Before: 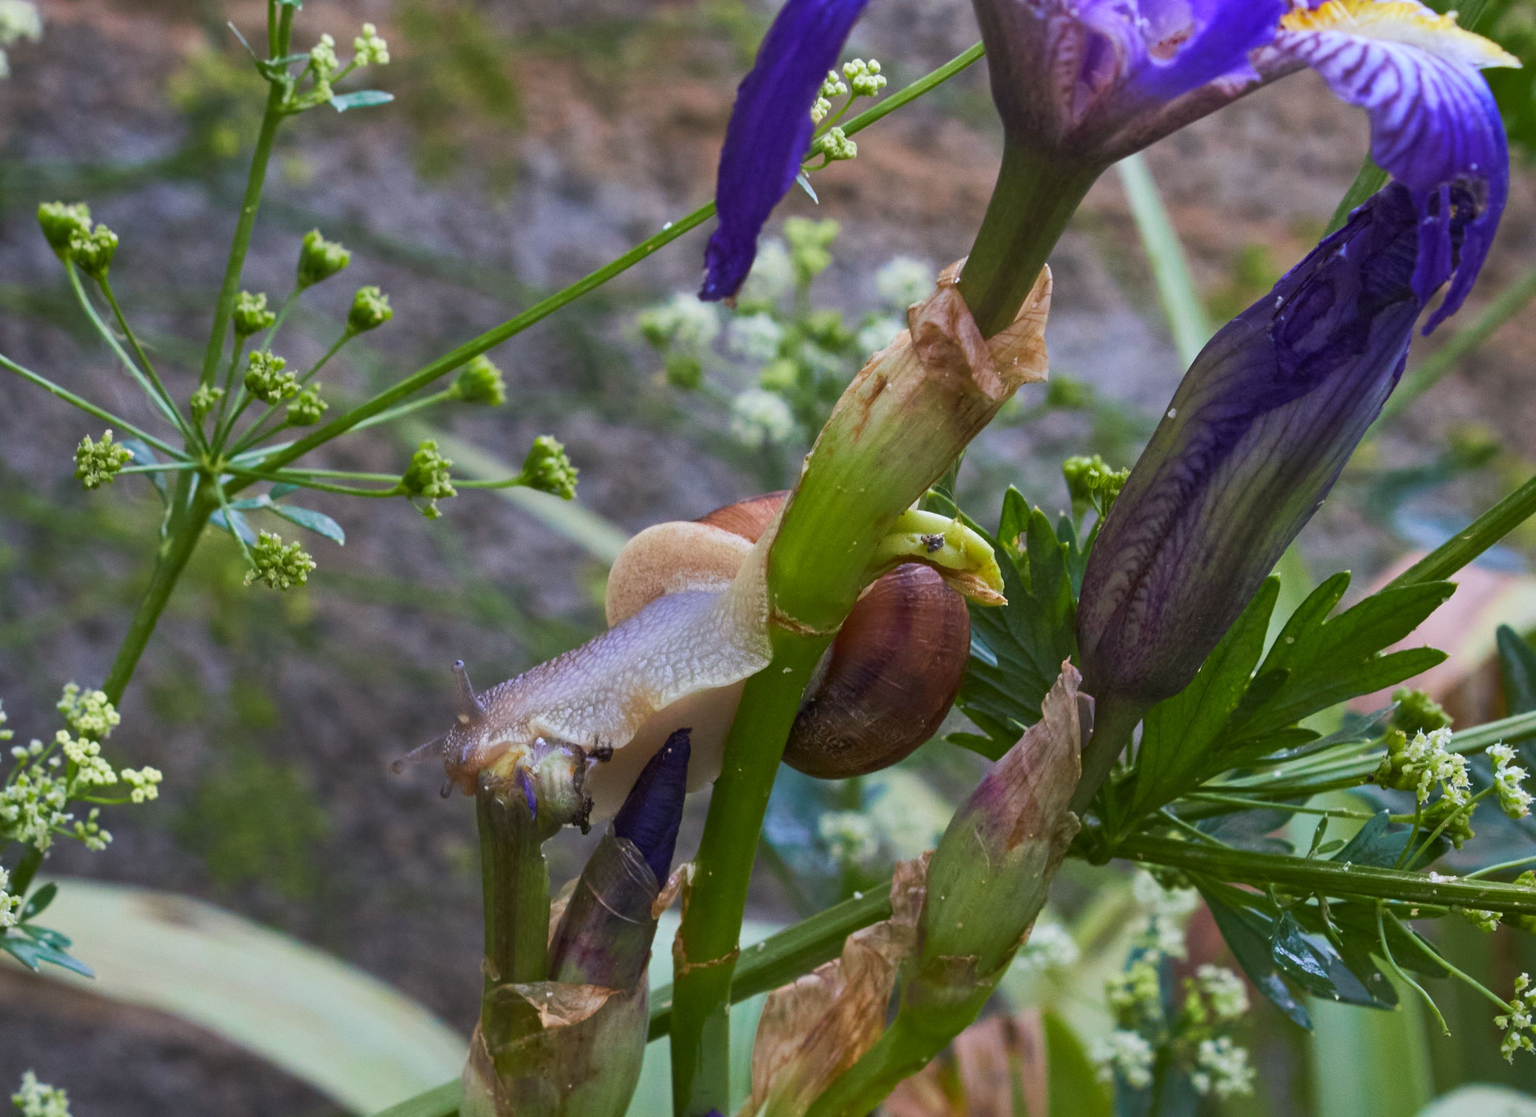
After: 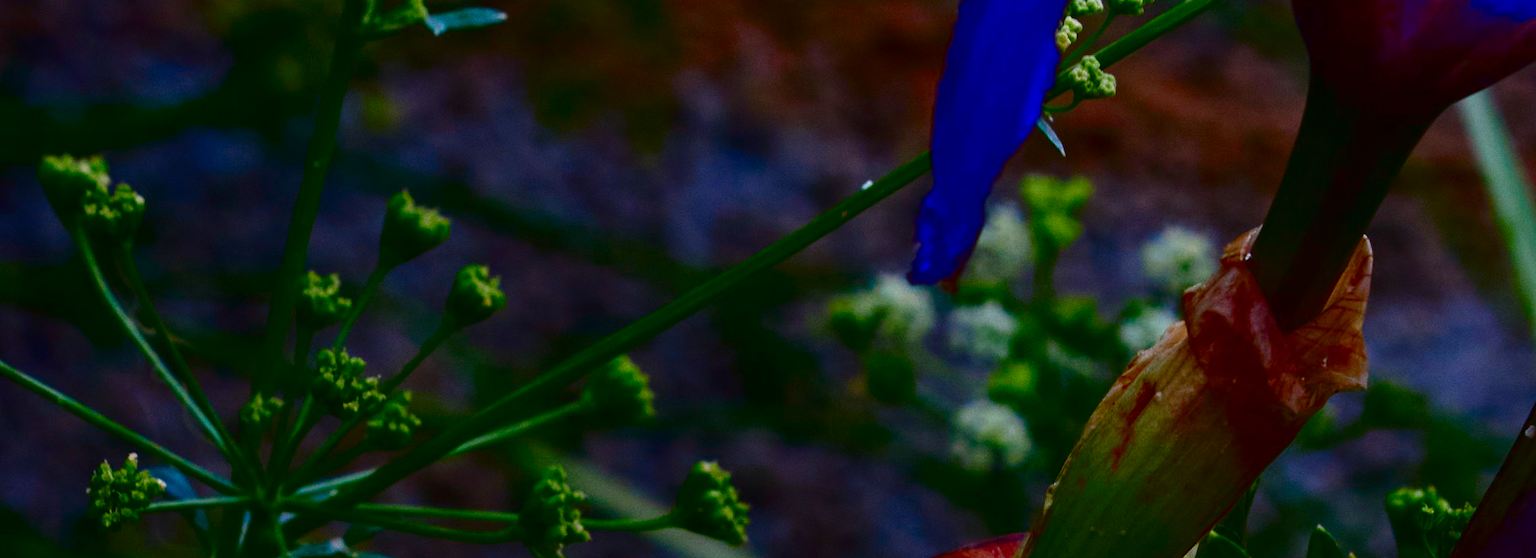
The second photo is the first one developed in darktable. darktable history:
contrast brightness saturation: brightness -0.984, saturation 0.995
crop: left 0.507%, top 7.641%, right 23.379%, bottom 54.259%
